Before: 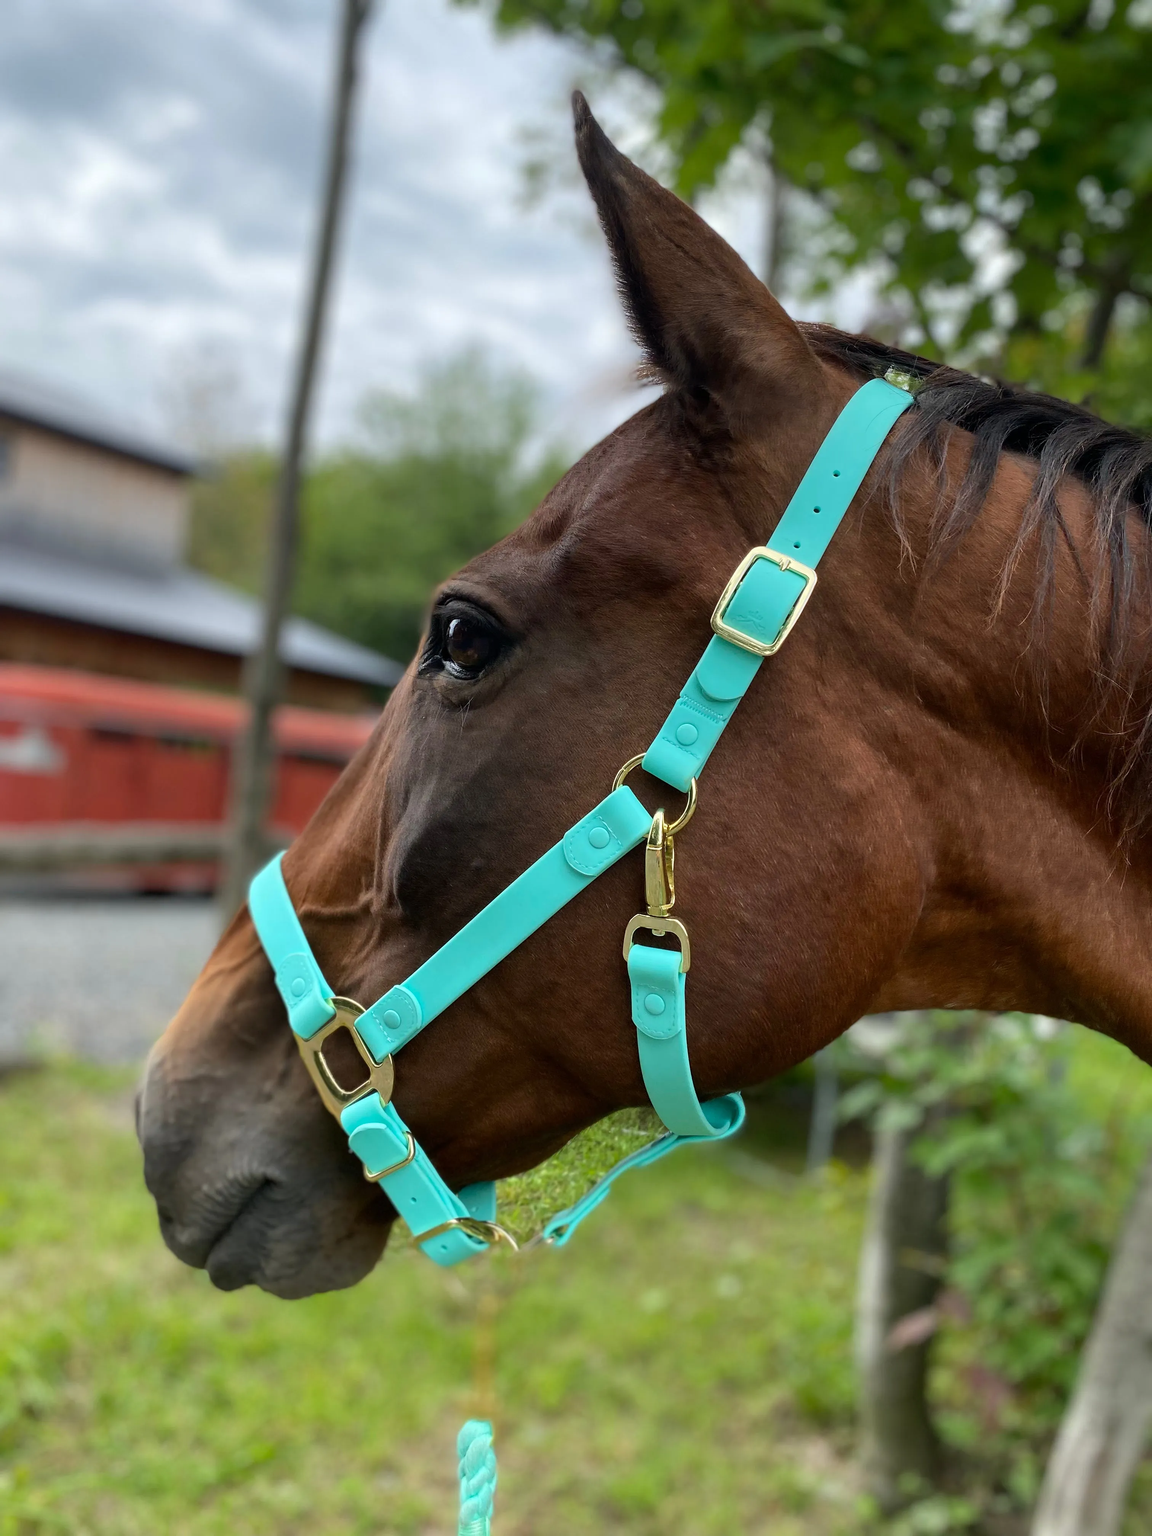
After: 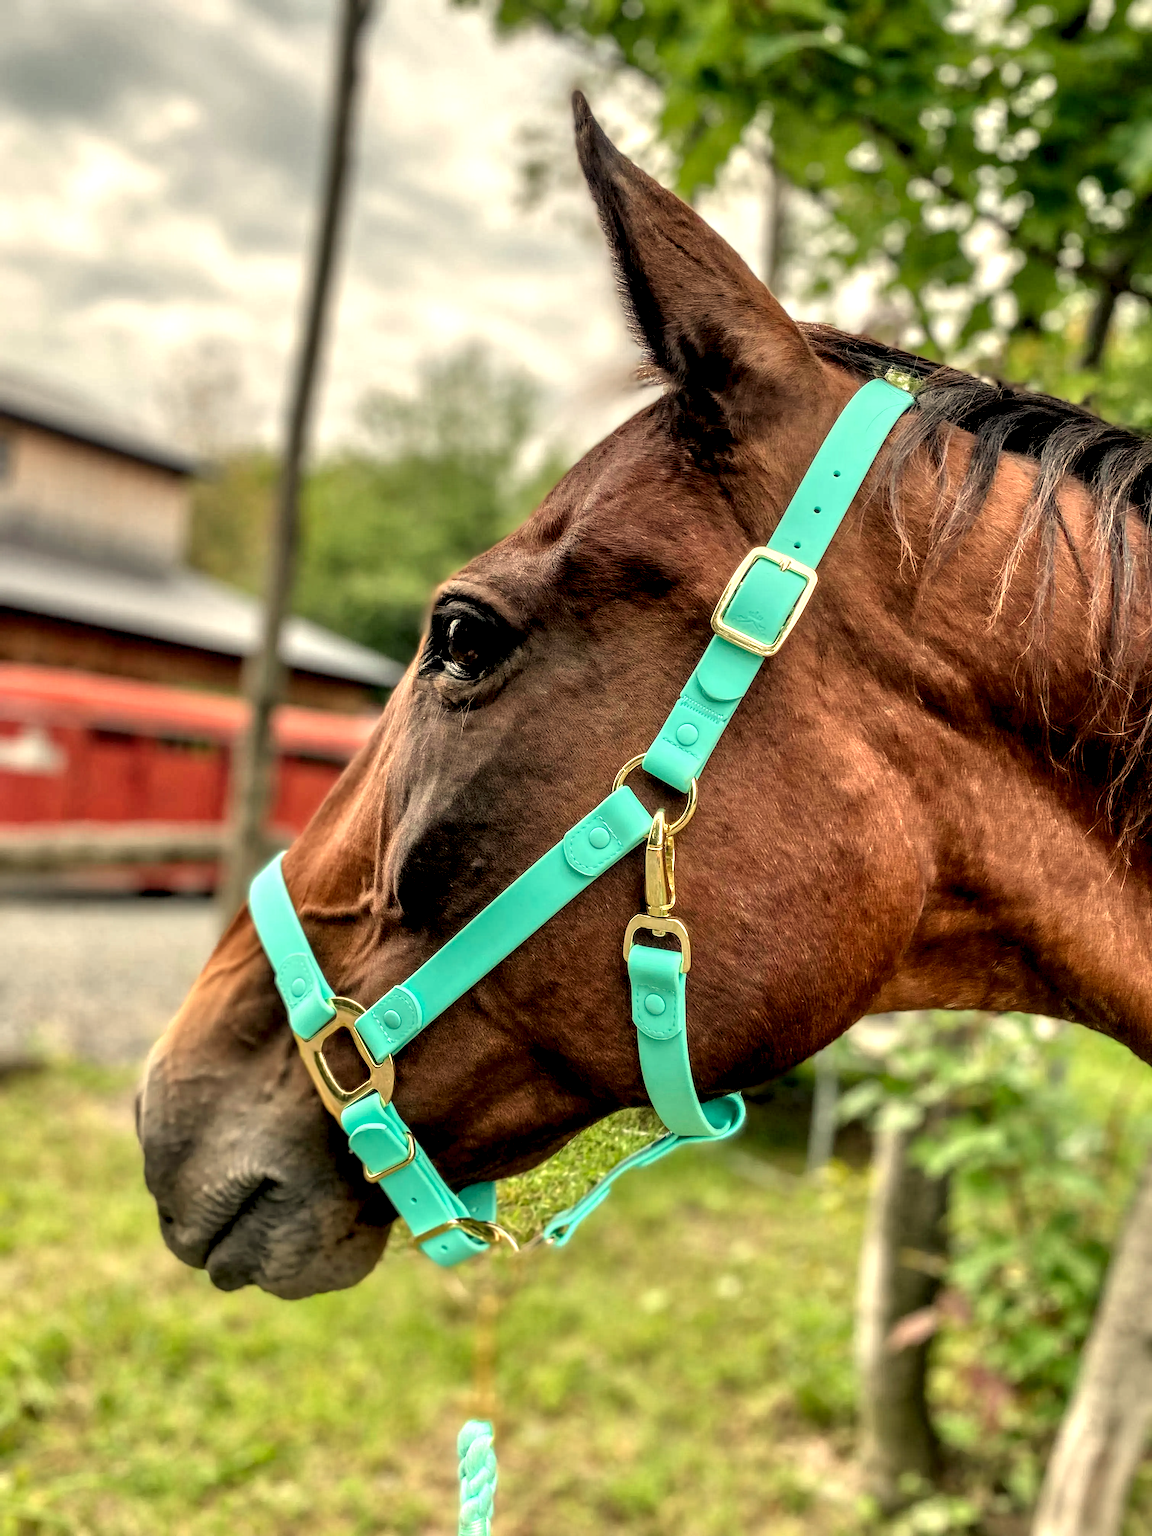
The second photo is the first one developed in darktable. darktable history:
white balance: red 1.123, blue 0.83
local contrast: highlights 19%, detail 186%
tone equalizer: -7 EV 0.15 EV, -6 EV 0.6 EV, -5 EV 1.15 EV, -4 EV 1.33 EV, -3 EV 1.15 EV, -2 EV 0.6 EV, -1 EV 0.15 EV, mask exposure compensation -0.5 EV
